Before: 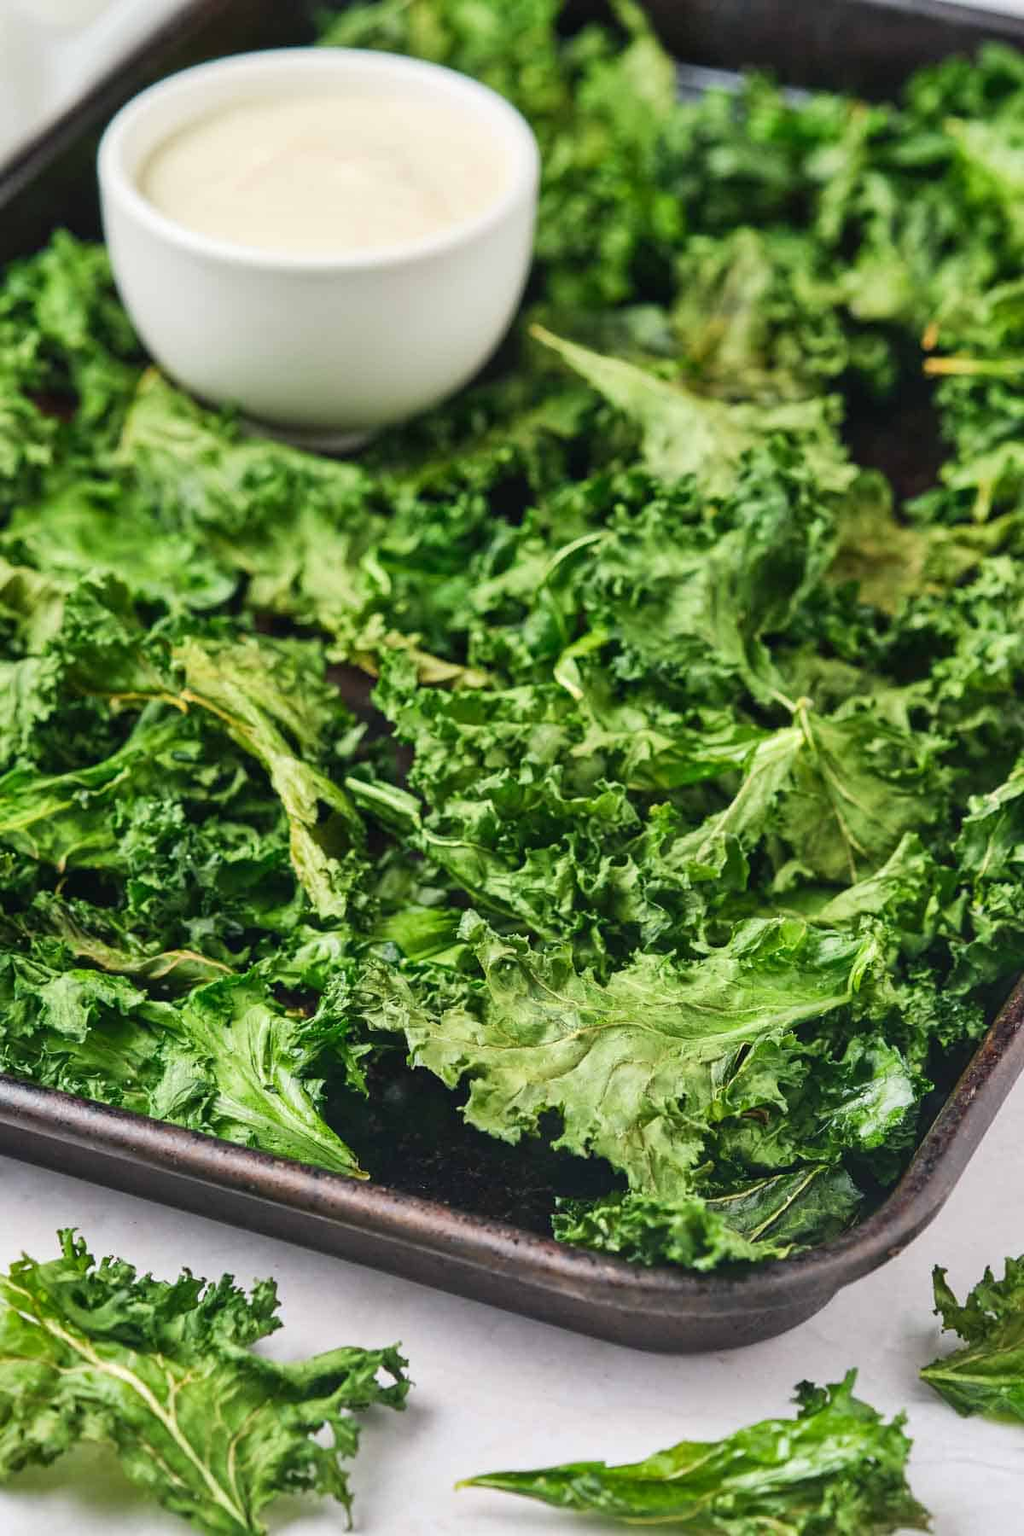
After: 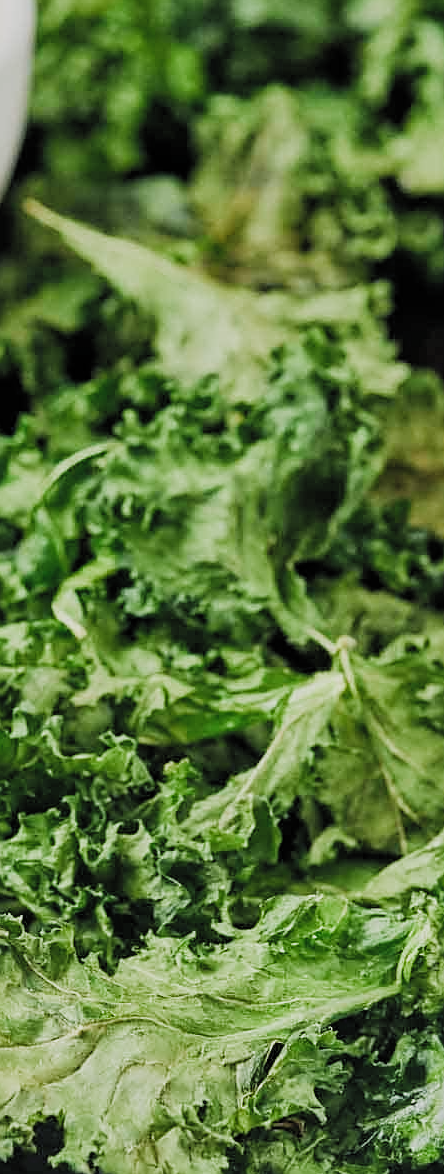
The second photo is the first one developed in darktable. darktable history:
filmic rgb: black relative exposure -5.74 EV, white relative exposure 3.4 EV, hardness 3.67, color science v5 (2021), contrast in shadows safe, contrast in highlights safe
sharpen: on, module defaults
crop and rotate: left 49.764%, top 10.089%, right 13.223%, bottom 24.674%
